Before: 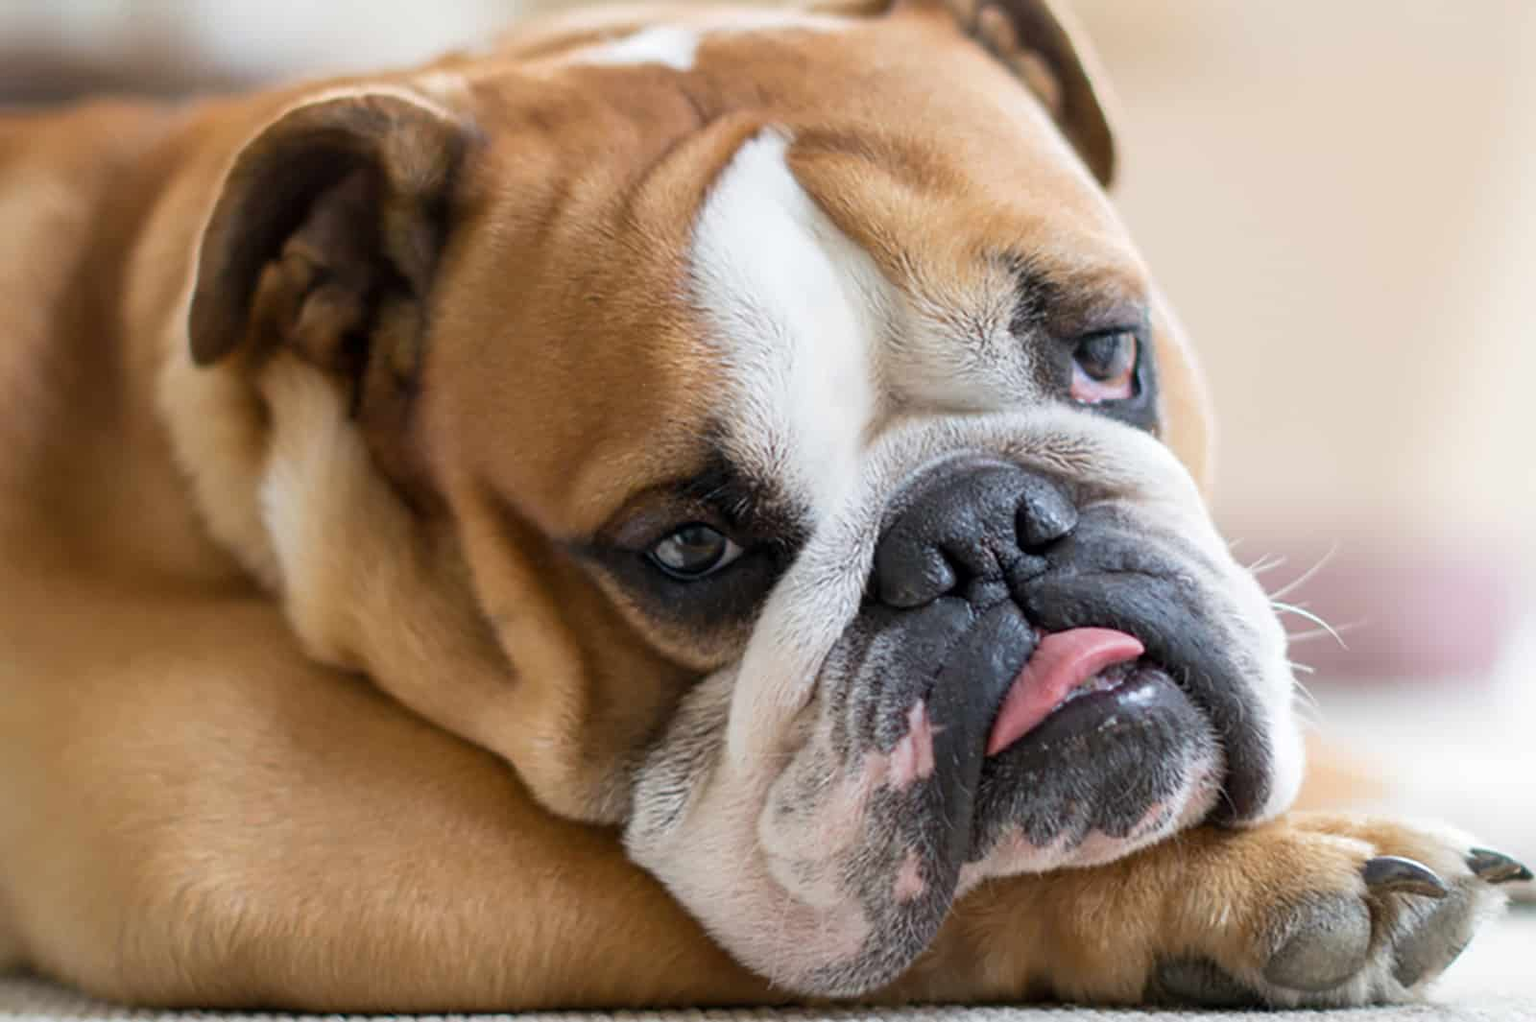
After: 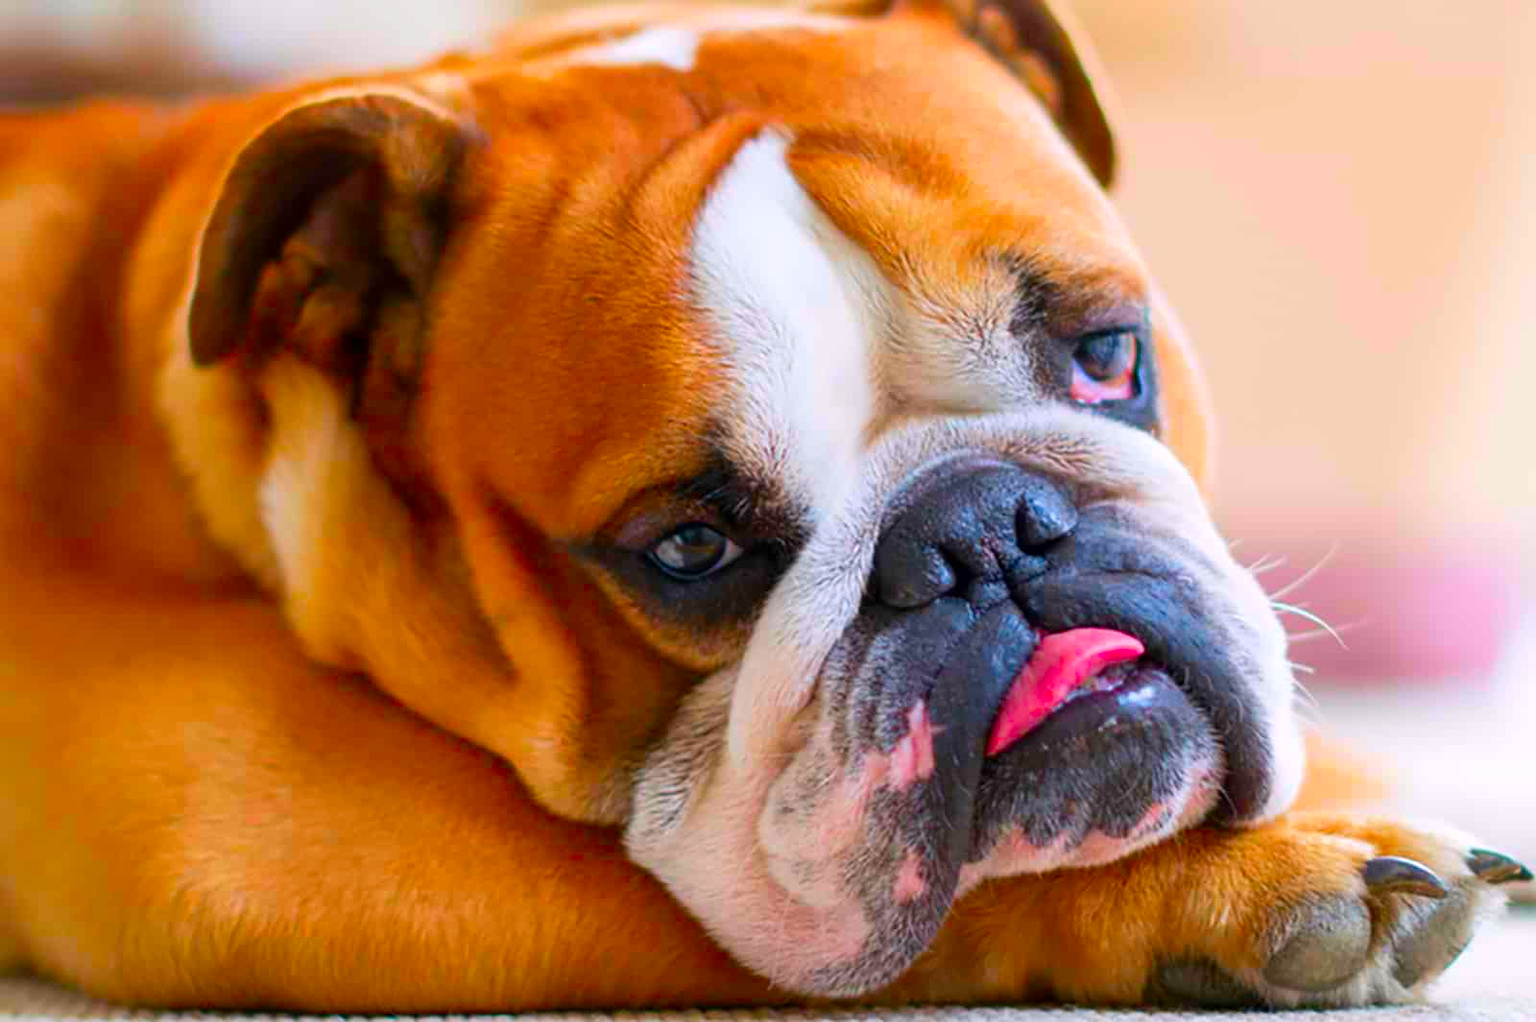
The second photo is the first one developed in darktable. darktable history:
color correction: highlights a* 1.69, highlights b* -1.67, saturation 2.5
